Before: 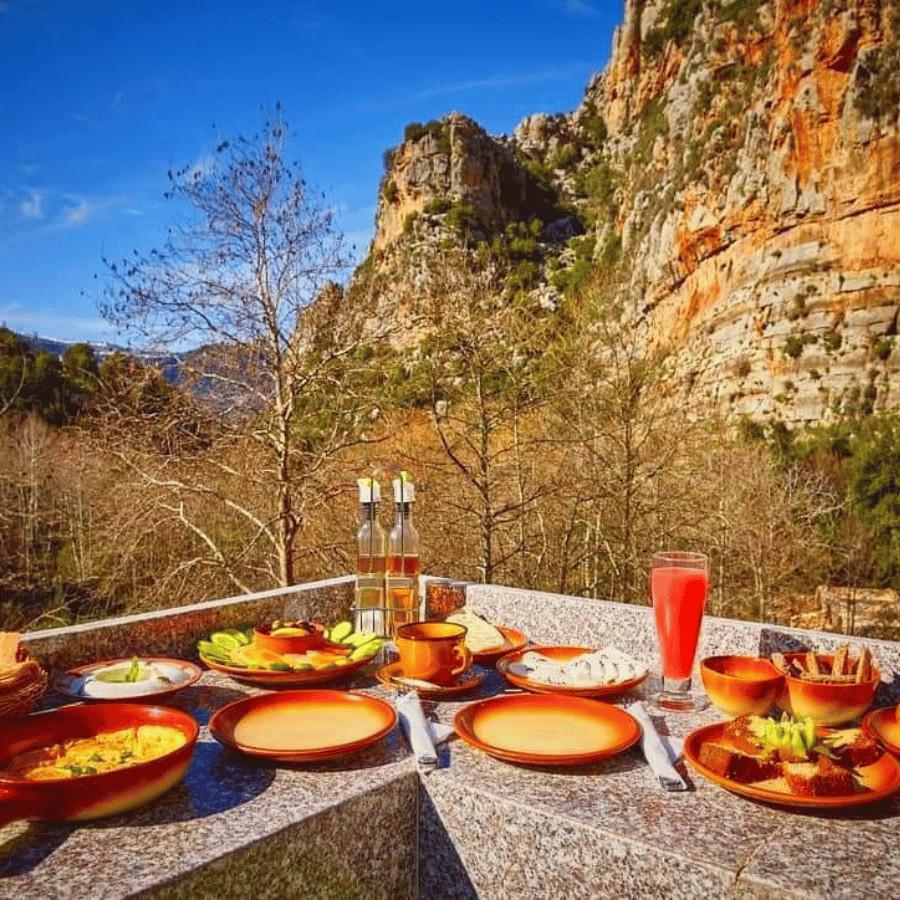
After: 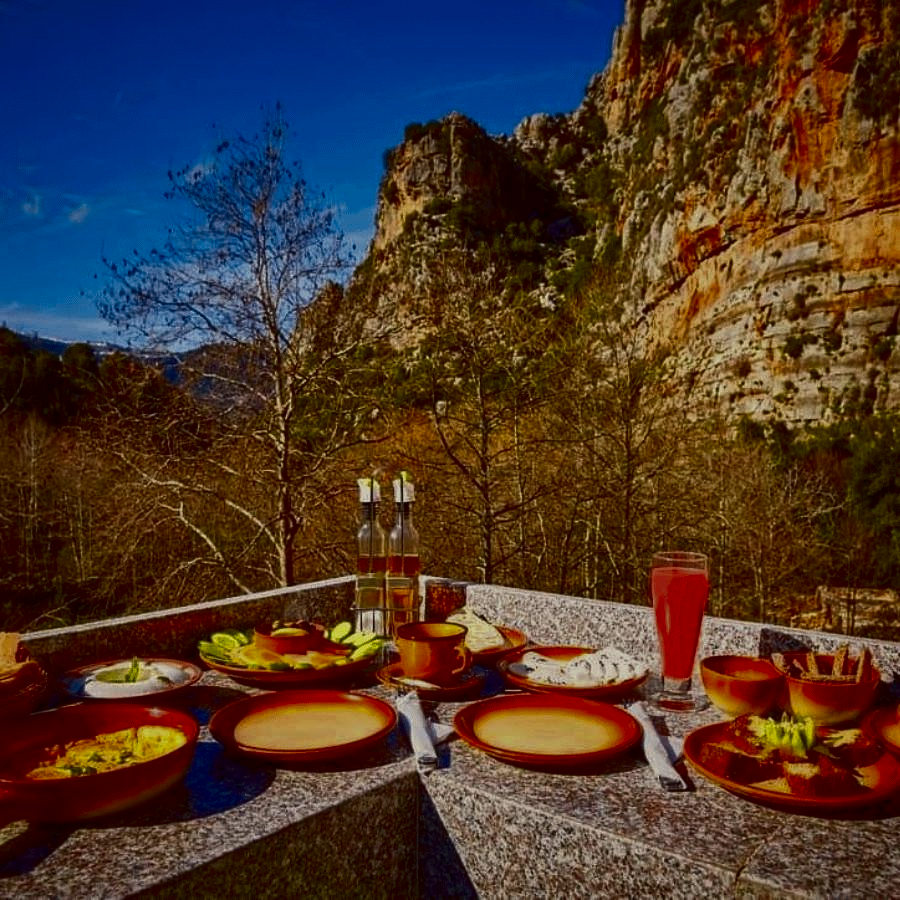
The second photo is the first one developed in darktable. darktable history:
exposure: black level correction 0.001, exposure -0.2 EV, compensate highlight preservation false
contrast brightness saturation: brightness -0.52
